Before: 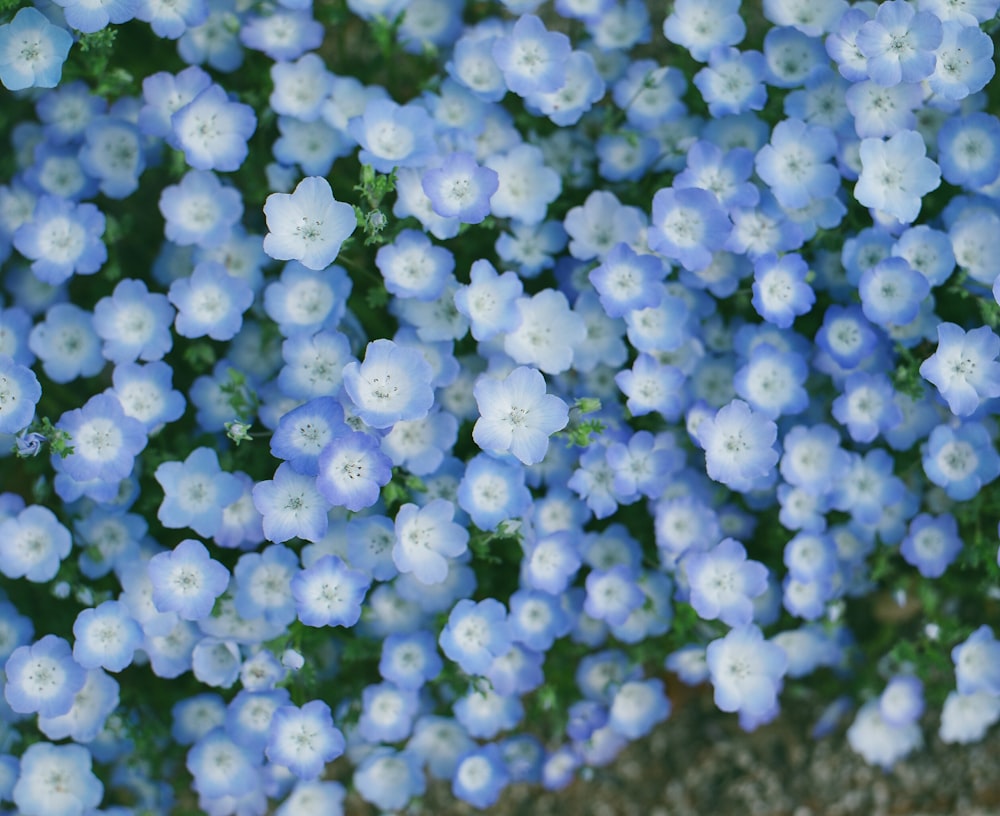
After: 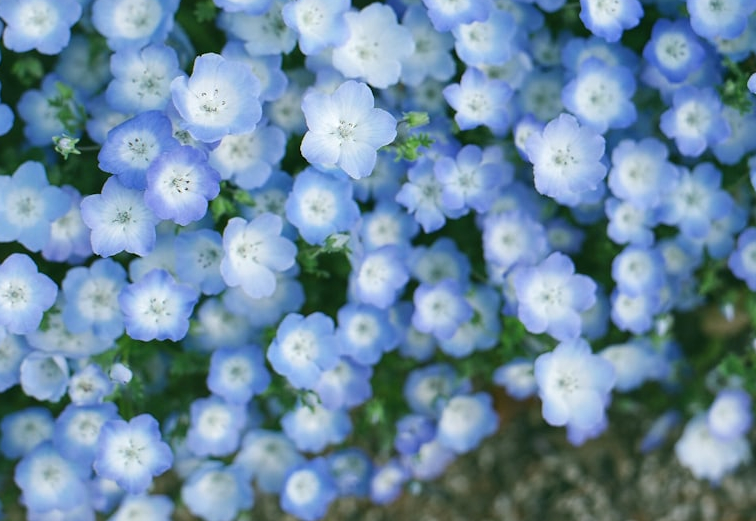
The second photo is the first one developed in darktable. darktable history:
crop and rotate: left 17.299%, top 35.115%, right 7.015%, bottom 1.024%
exposure: exposure 0.197 EV, compensate highlight preservation false
local contrast: highlights 100%, shadows 100%, detail 120%, midtone range 0.2
